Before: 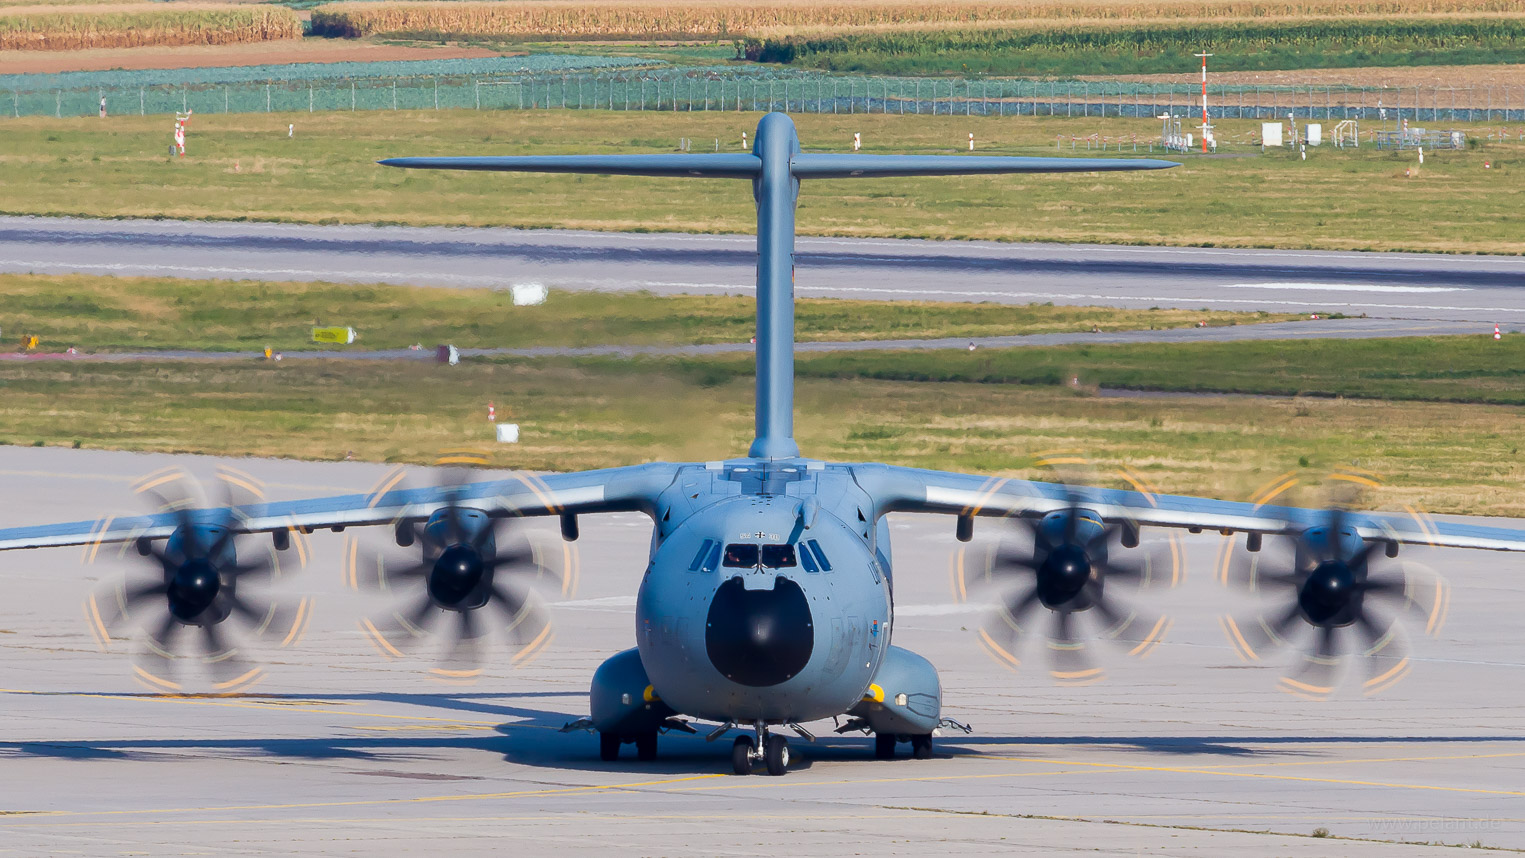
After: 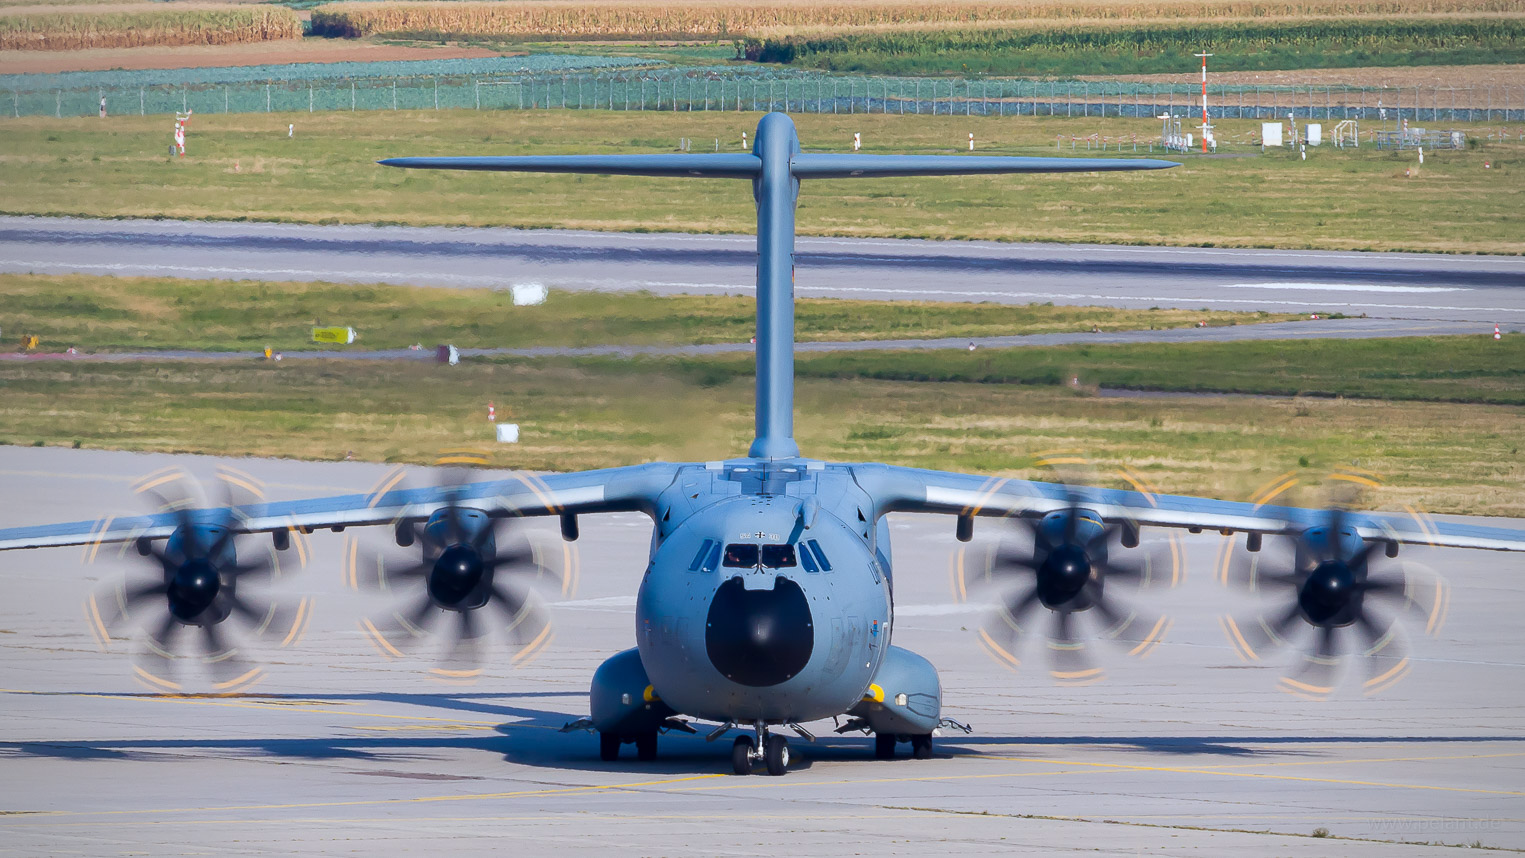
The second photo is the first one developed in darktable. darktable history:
white balance: red 0.974, blue 1.044
vignetting: fall-off radius 60.92%
